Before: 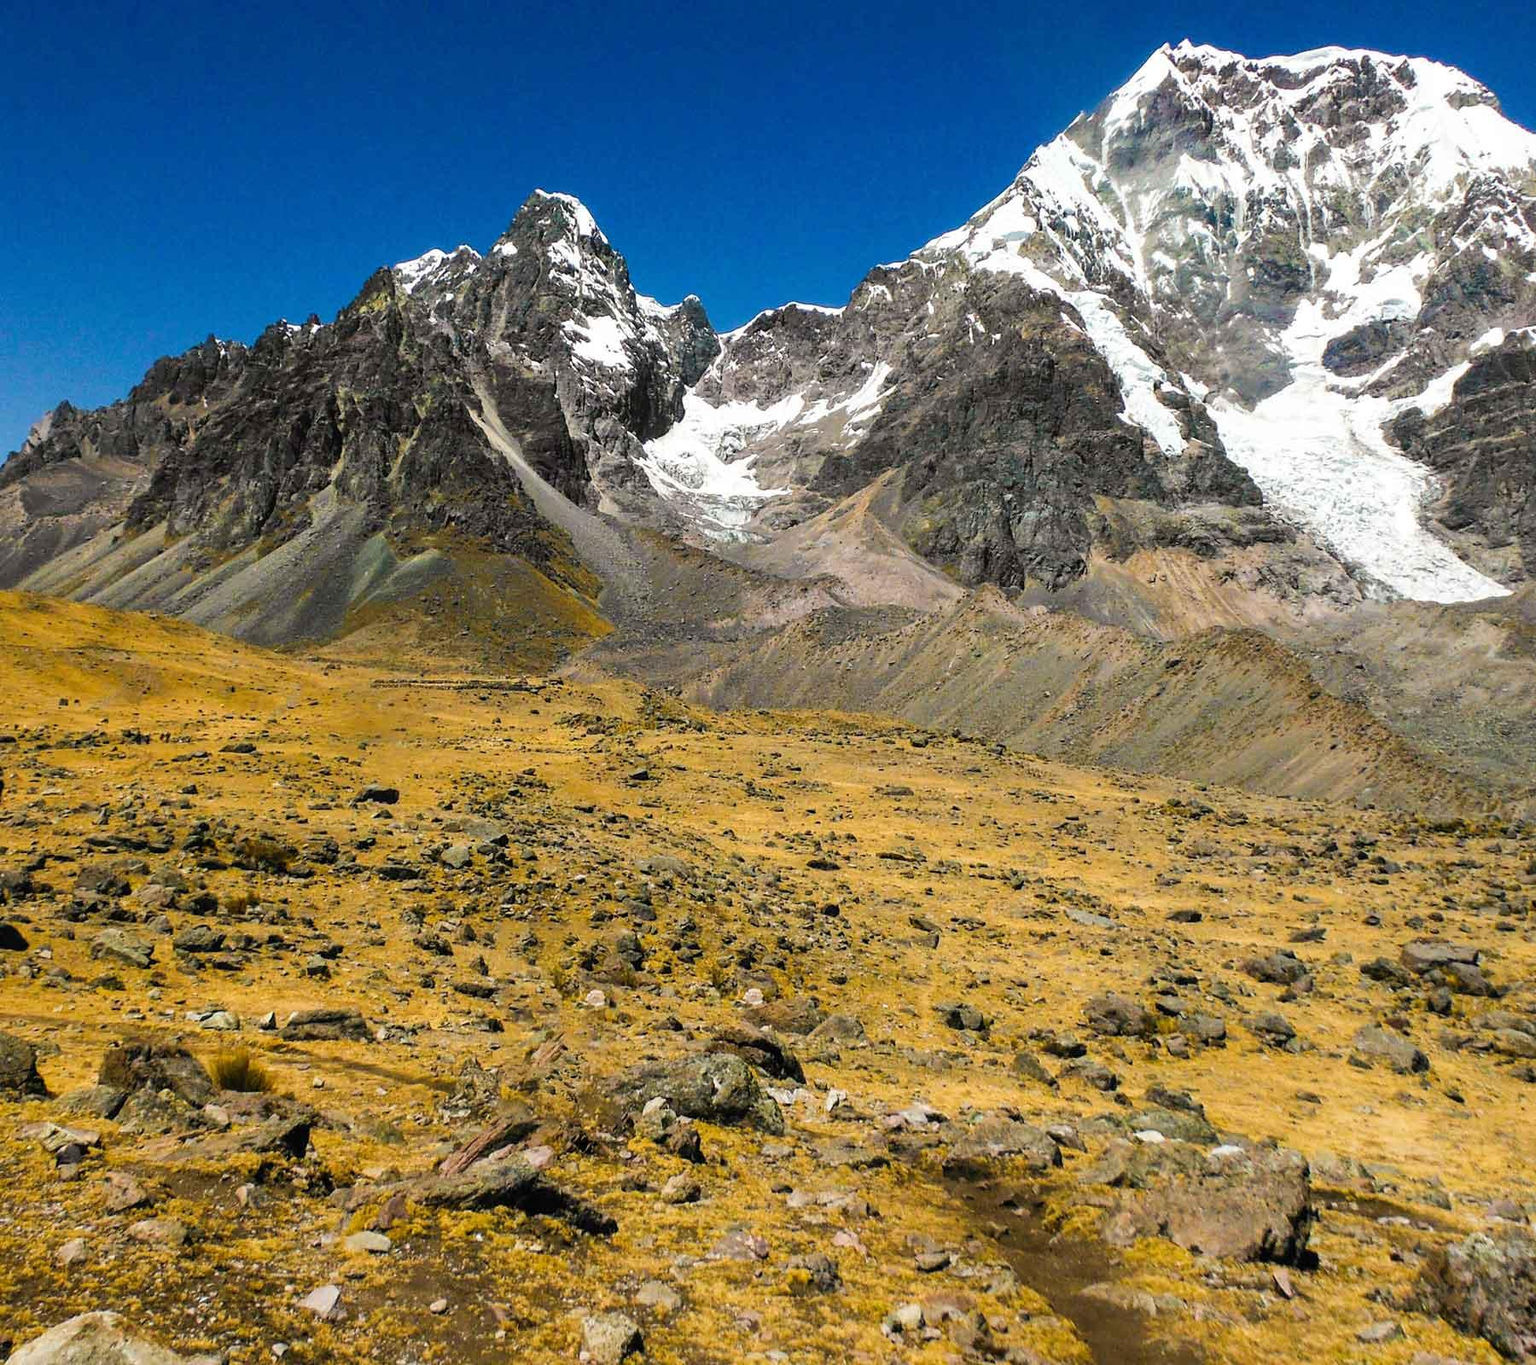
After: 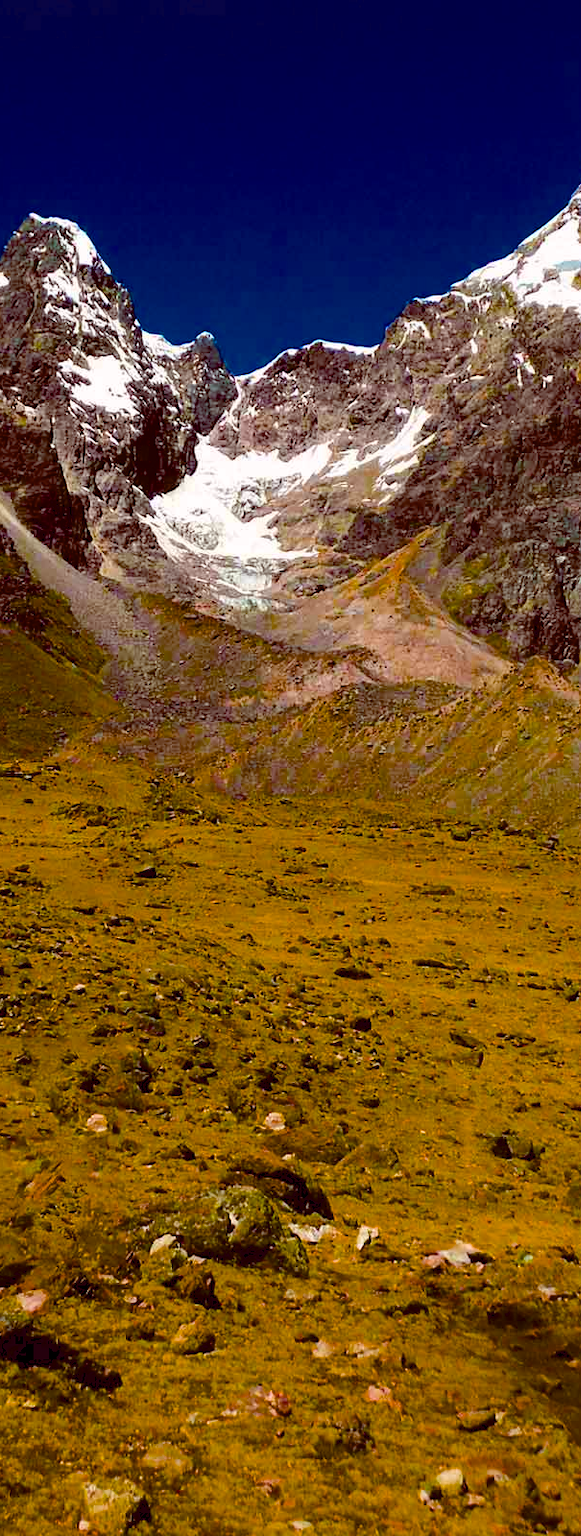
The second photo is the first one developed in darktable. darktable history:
crop: left 33.17%, right 33.161%
color balance rgb: shadows lift › luminance -9.525%, global offset › luminance -0.208%, global offset › chroma 0.267%, linear chroma grading › global chroma -15.815%, perceptual saturation grading › global saturation 99.649%, global vibrance 16.353%, saturation formula JzAzBz (2021)
